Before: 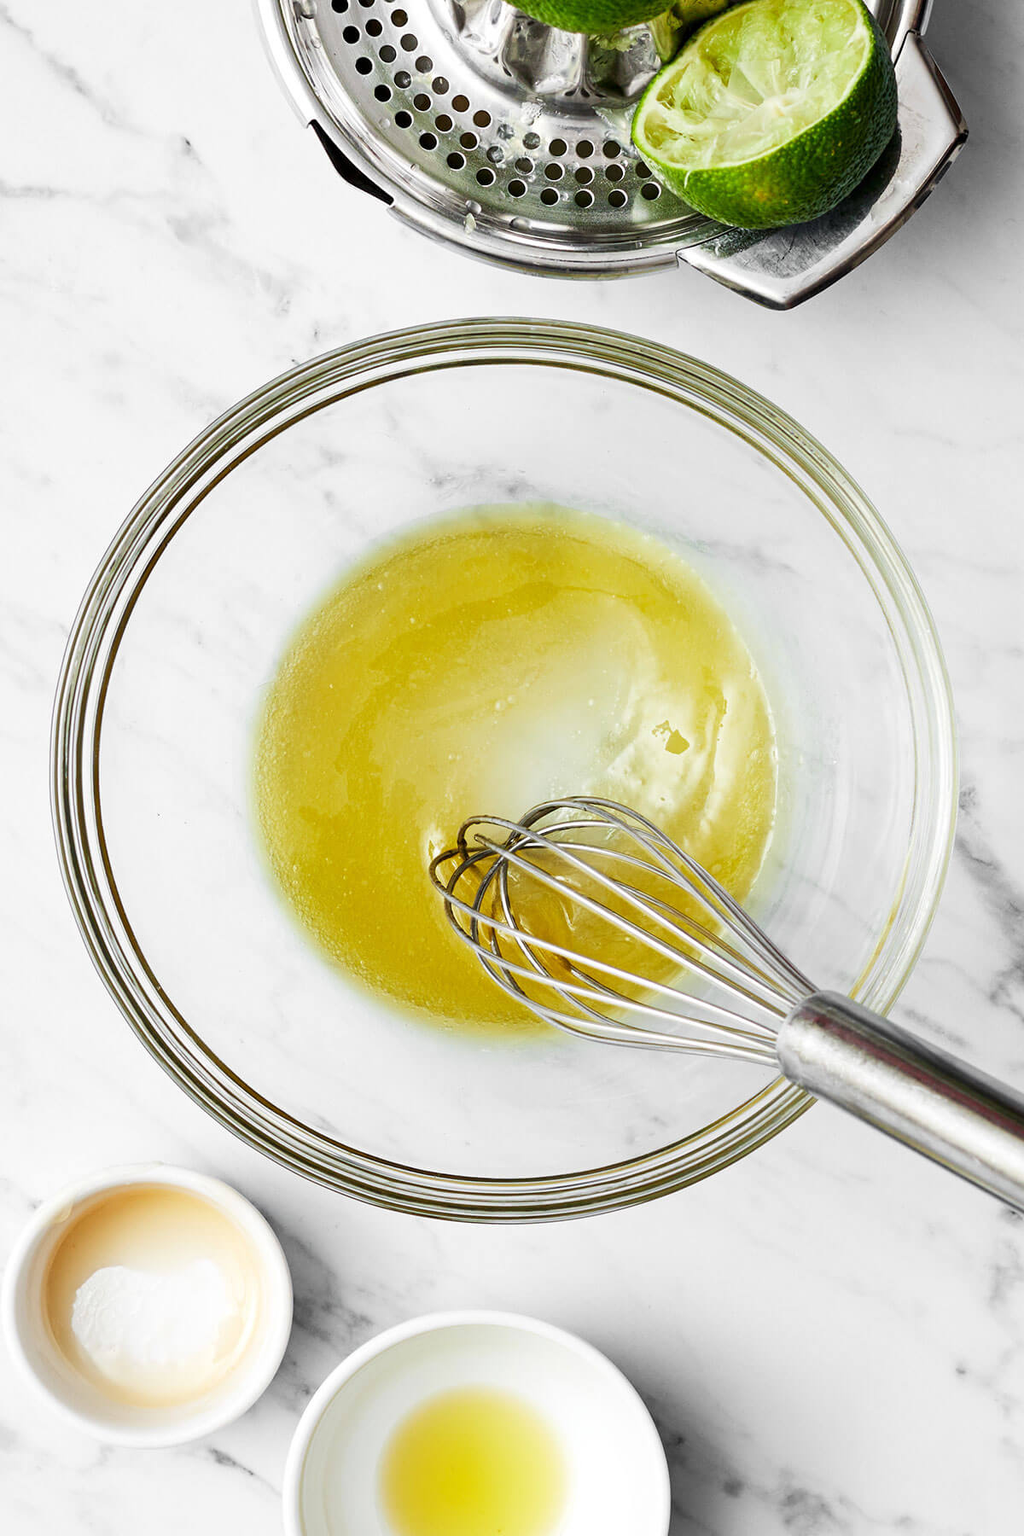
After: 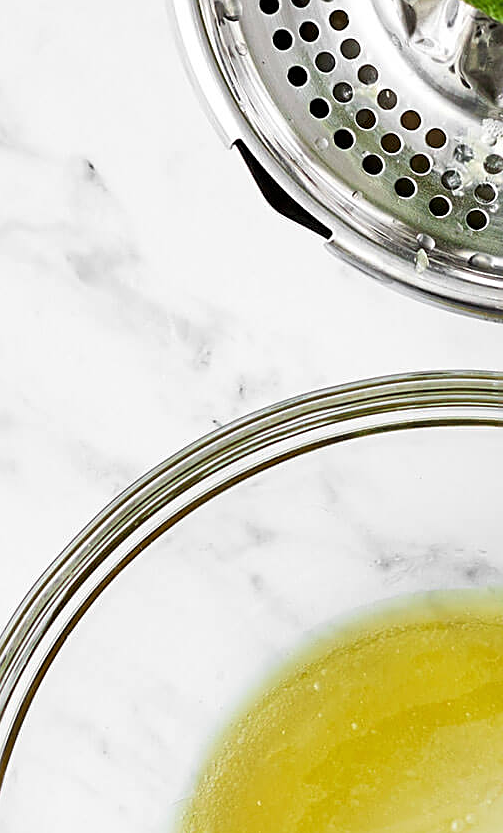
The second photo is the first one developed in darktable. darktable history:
sharpen: on, module defaults
crop and rotate: left 10.817%, top 0.062%, right 47.194%, bottom 53.626%
